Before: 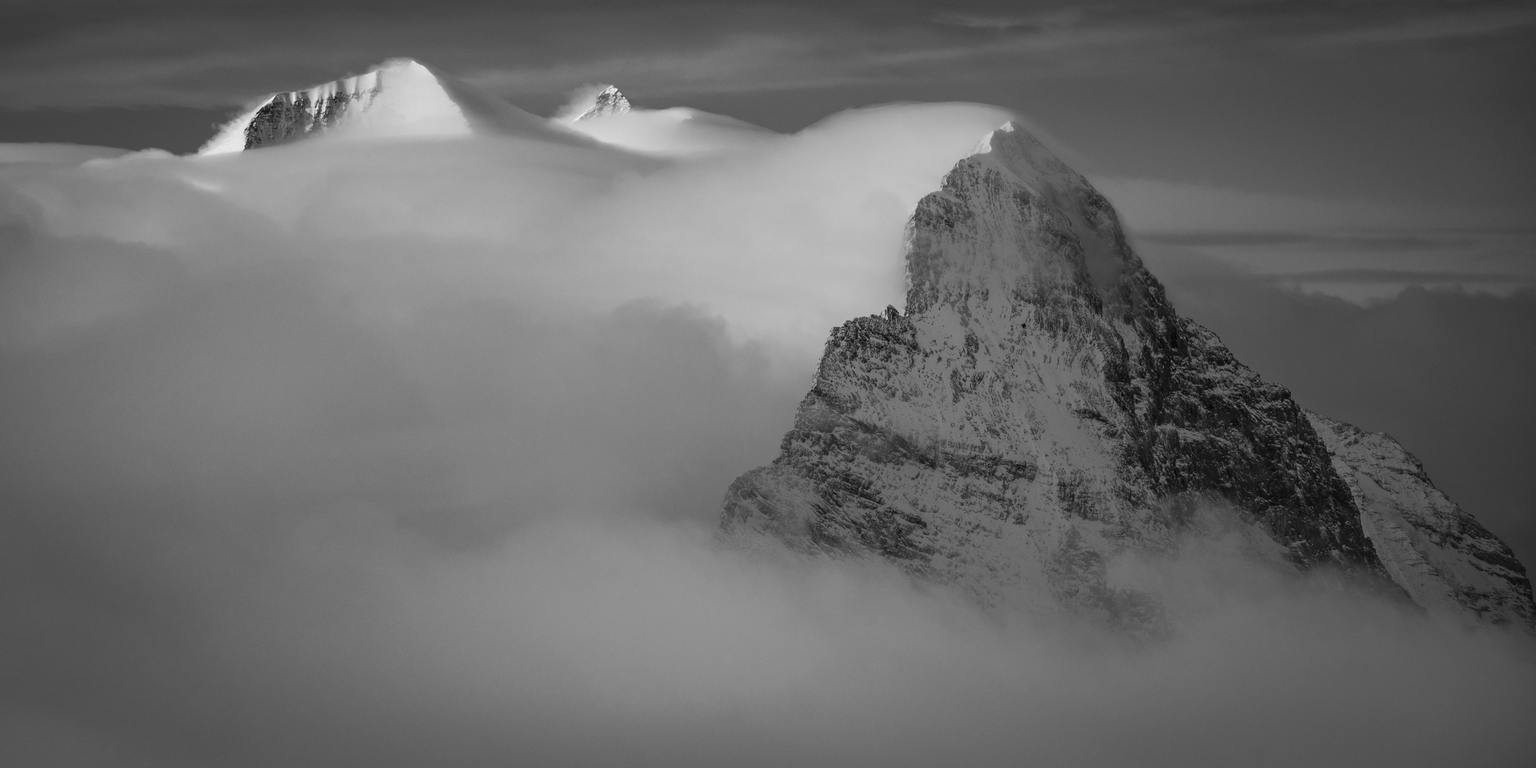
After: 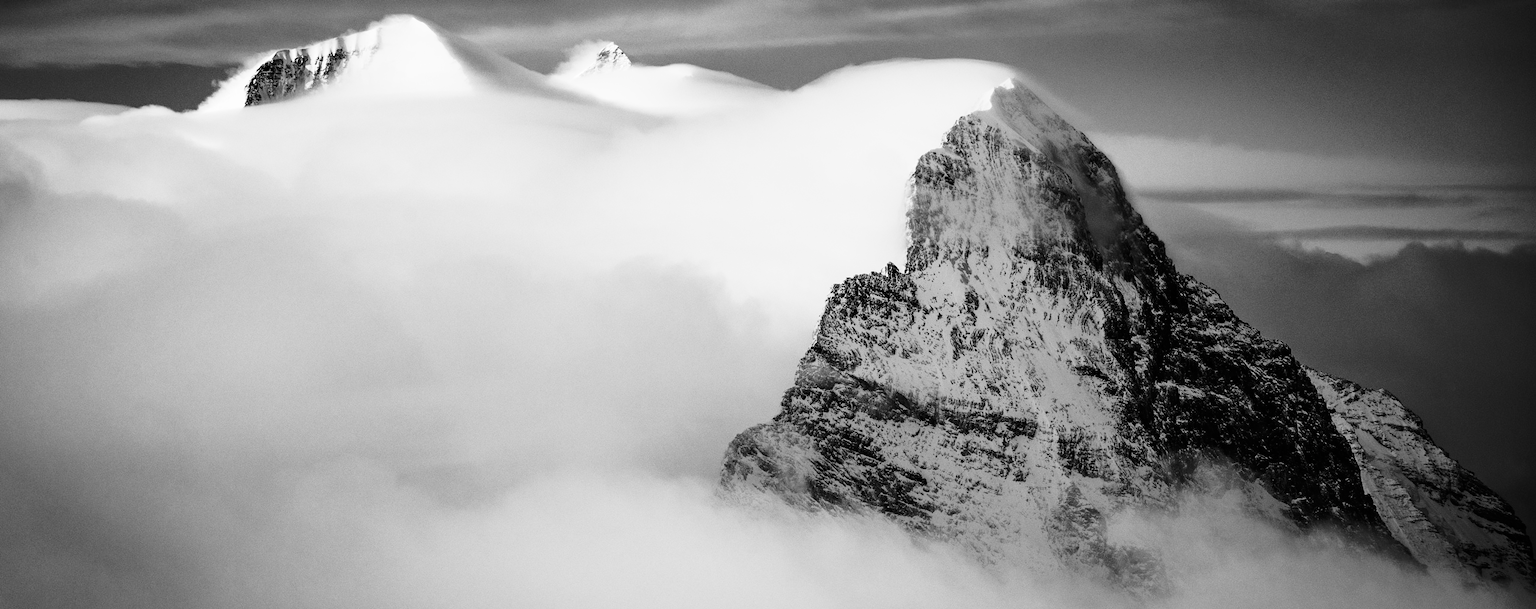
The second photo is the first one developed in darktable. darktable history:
base curve: curves: ch0 [(0, 0) (0.073, 0.04) (0.157, 0.139) (0.492, 0.492) (0.758, 0.758) (1, 1)], preserve colors none
crop and rotate: top 5.667%, bottom 14.937%
rgb curve: curves: ch0 [(0, 0) (0.21, 0.15) (0.24, 0.21) (0.5, 0.75) (0.75, 0.96) (0.89, 0.99) (1, 1)]; ch1 [(0, 0.02) (0.21, 0.13) (0.25, 0.2) (0.5, 0.67) (0.75, 0.9) (0.89, 0.97) (1, 1)]; ch2 [(0, 0.02) (0.21, 0.13) (0.25, 0.2) (0.5, 0.67) (0.75, 0.9) (0.89, 0.97) (1, 1)], compensate middle gray true
